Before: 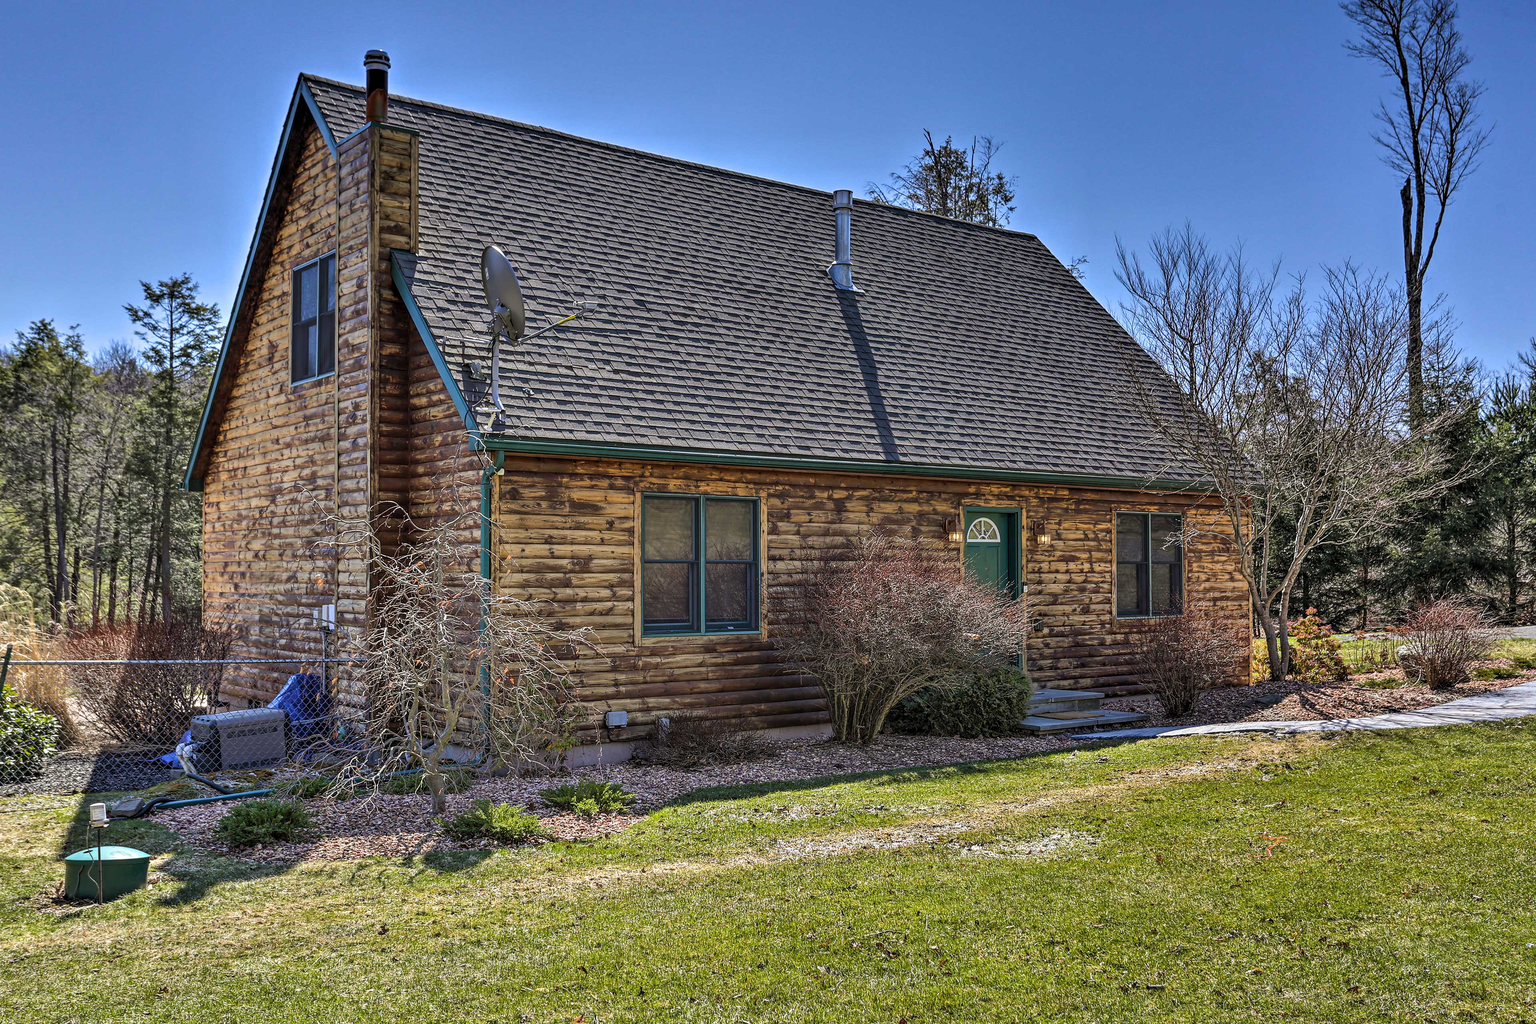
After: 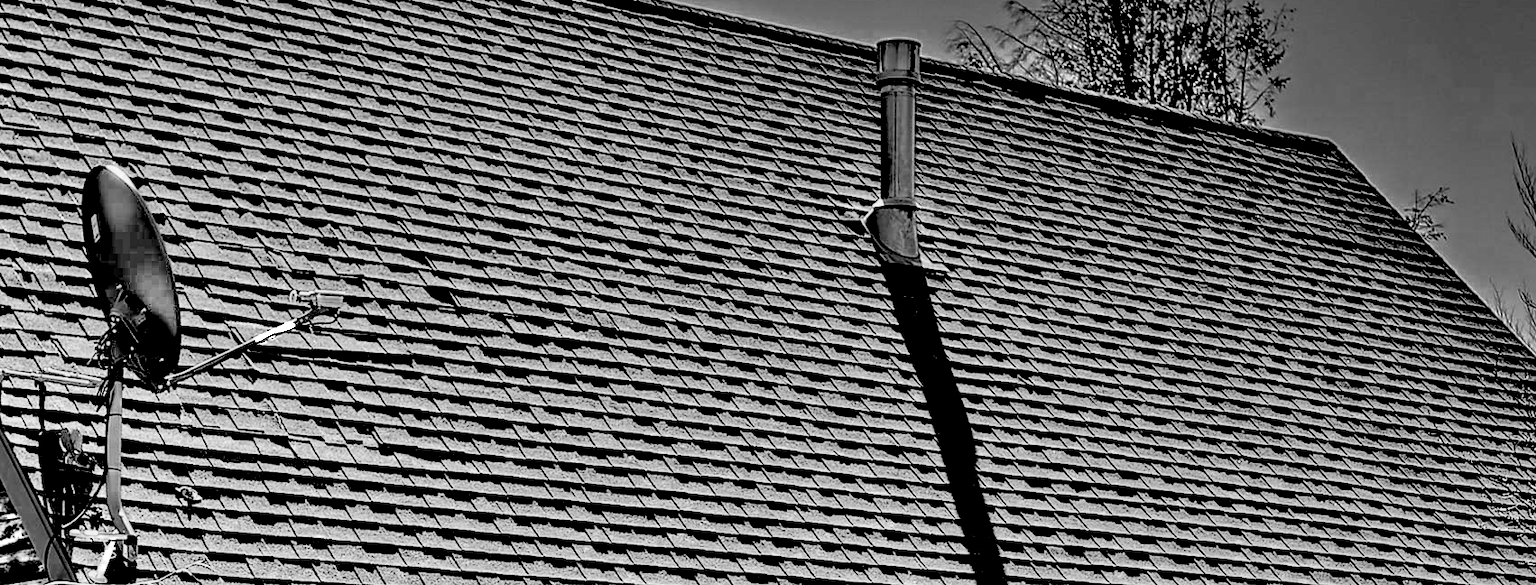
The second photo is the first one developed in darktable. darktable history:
shadows and highlights: low approximation 0.01, soften with gaussian
exposure: black level correction 0.058, compensate highlight preservation false
crop: left 28.973%, top 16.853%, right 26.683%, bottom 57.767%
color balance rgb: shadows lift › luminance -18.355%, shadows lift › chroma 35.137%, highlights gain › chroma 3.016%, highlights gain › hue 77.94°, linear chroma grading › global chroma 5.324%, perceptual saturation grading › global saturation 0.892%
color zones: curves: ch0 [(0, 0.554) (0.146, 0.662) (0.293, 0.86) (0.503, 0.774) (0.637, 0.106) (0.74, 0.072) (0.866, 0.488) (0.998, 0.569)]; ch1 [(0, 0) (0.143, 0) (0.286, 0) (0.429, 0) (0.571, 0) (0.714, 0) (0.857, 0)]
local contrast: highlights 107%, shadows 102%, detail 200%, midtone range 0.2
tone equalizer: -7 EV 0.153 EV, -6 EV 0.594 EV, -5 EV 1.12 EV, -4 EV 1.34 EV, -3 EV 1.15 EV, -2 EV 0.6 EV, -1 EV 0.165 EV, edges refinement/feathering 500, mask exposure compensation -1.57 EV, preserve details no
filmic rgb: black relative exposure -7.65 EV, white relative exposure 4.56 EV, threshold 3.01 EV, hardness 3.61, contrast 0.986, preserve chrominance no, color science v3 (2019), use custom middle-gray values true, enable highlight reconstruction true
